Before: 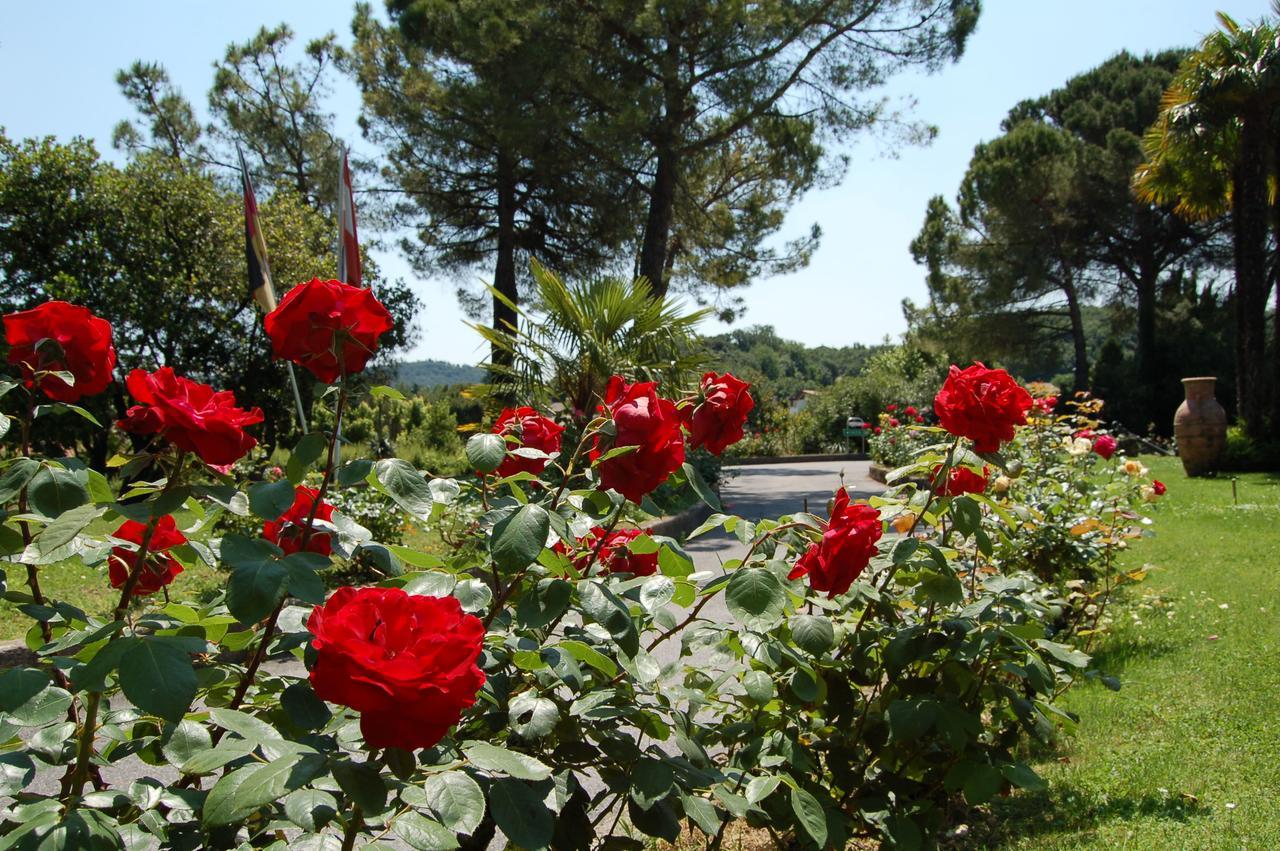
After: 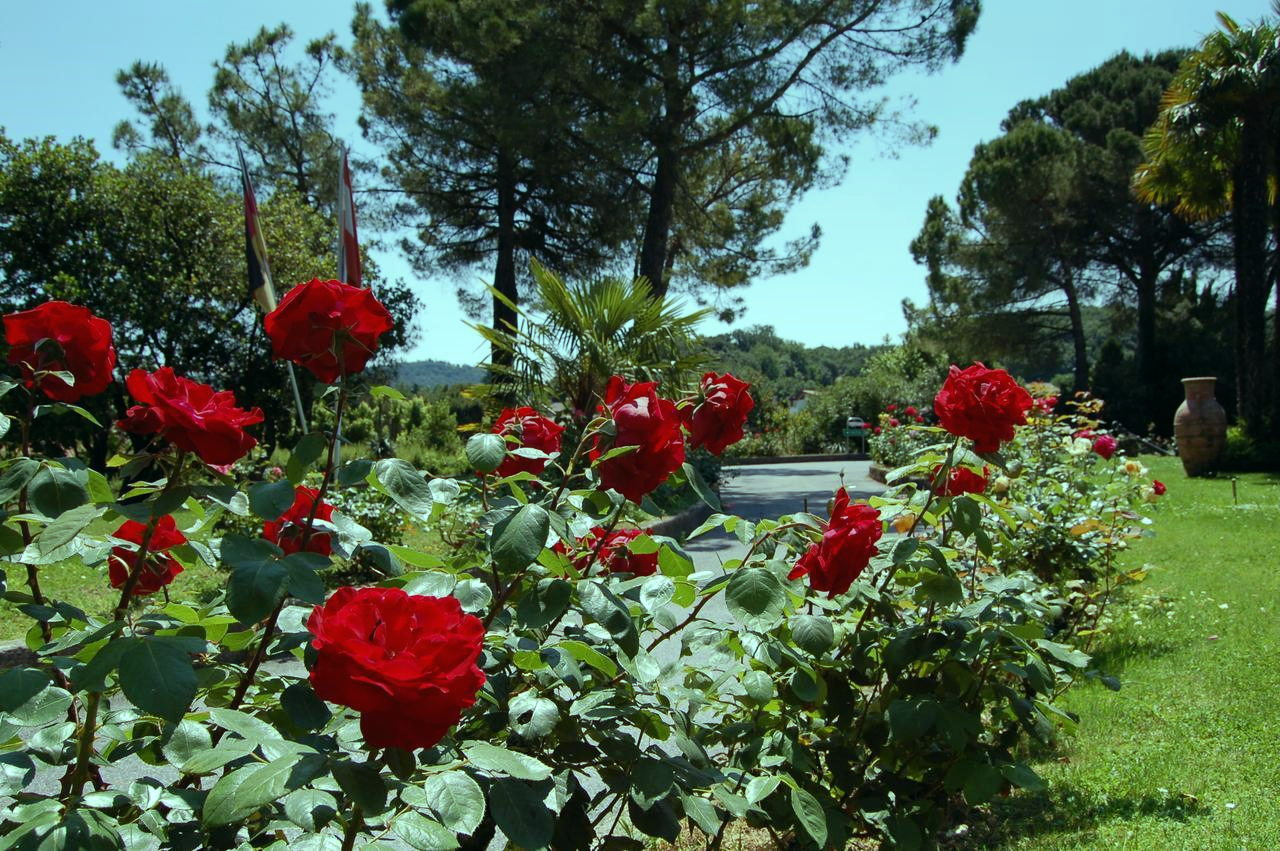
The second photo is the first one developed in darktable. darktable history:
graduated density: on, module defaults
color balance: mode lift, gamma, gain (sRGB), lift [0.997, 0.979, 1.021, 1.011], gamma [1, 1.084, 0.916, 0.998], gain [1, 0.87, 1.13, 1.101], contrast 4.55%, contrast fulcrum 38.24%, output saturation 104.09%
